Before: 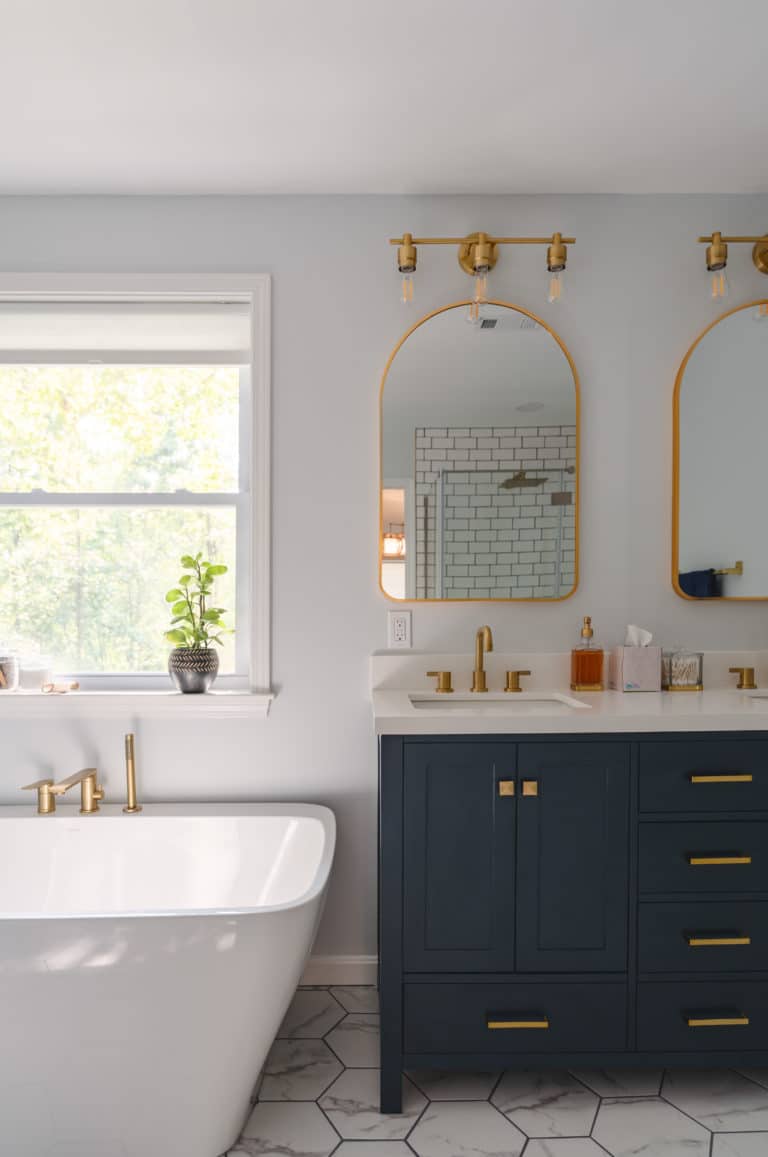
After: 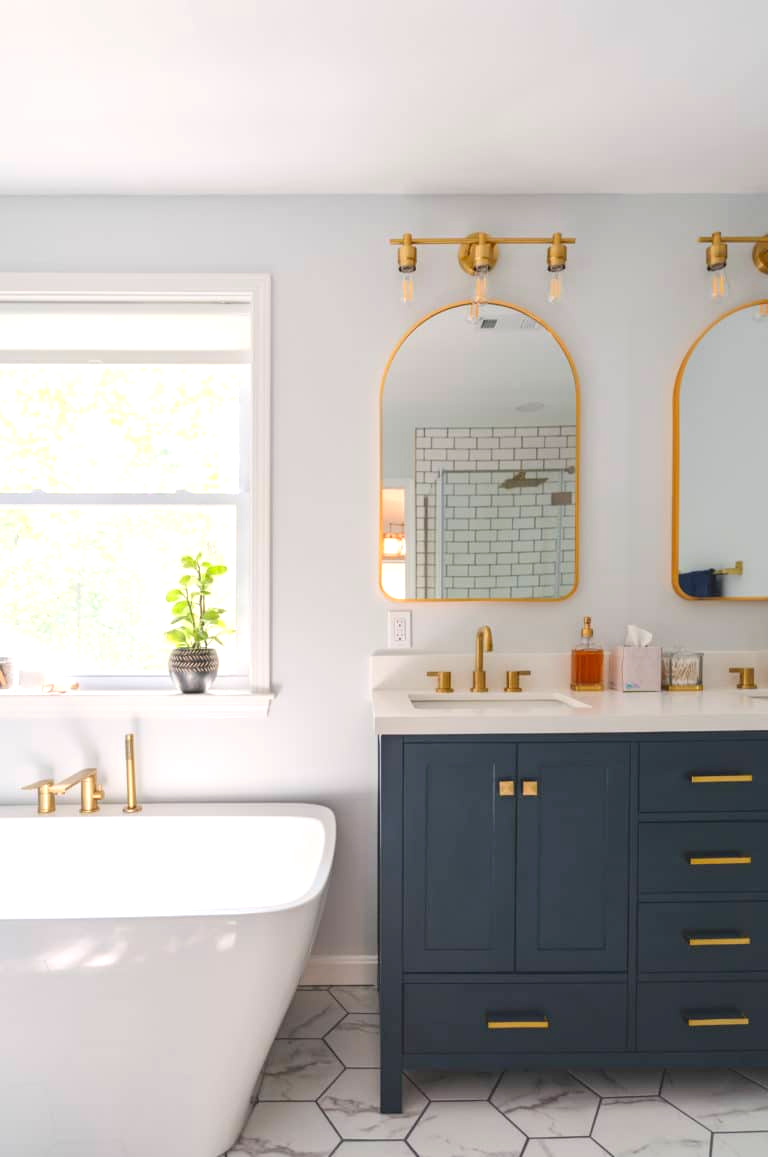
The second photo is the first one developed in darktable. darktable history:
exposure: black level correction 0, exposure 0.5 EV, compensate highlight preservation false
contrast brightness saturation: contrast 0.07, brightness 0.08, saturation 0.18
